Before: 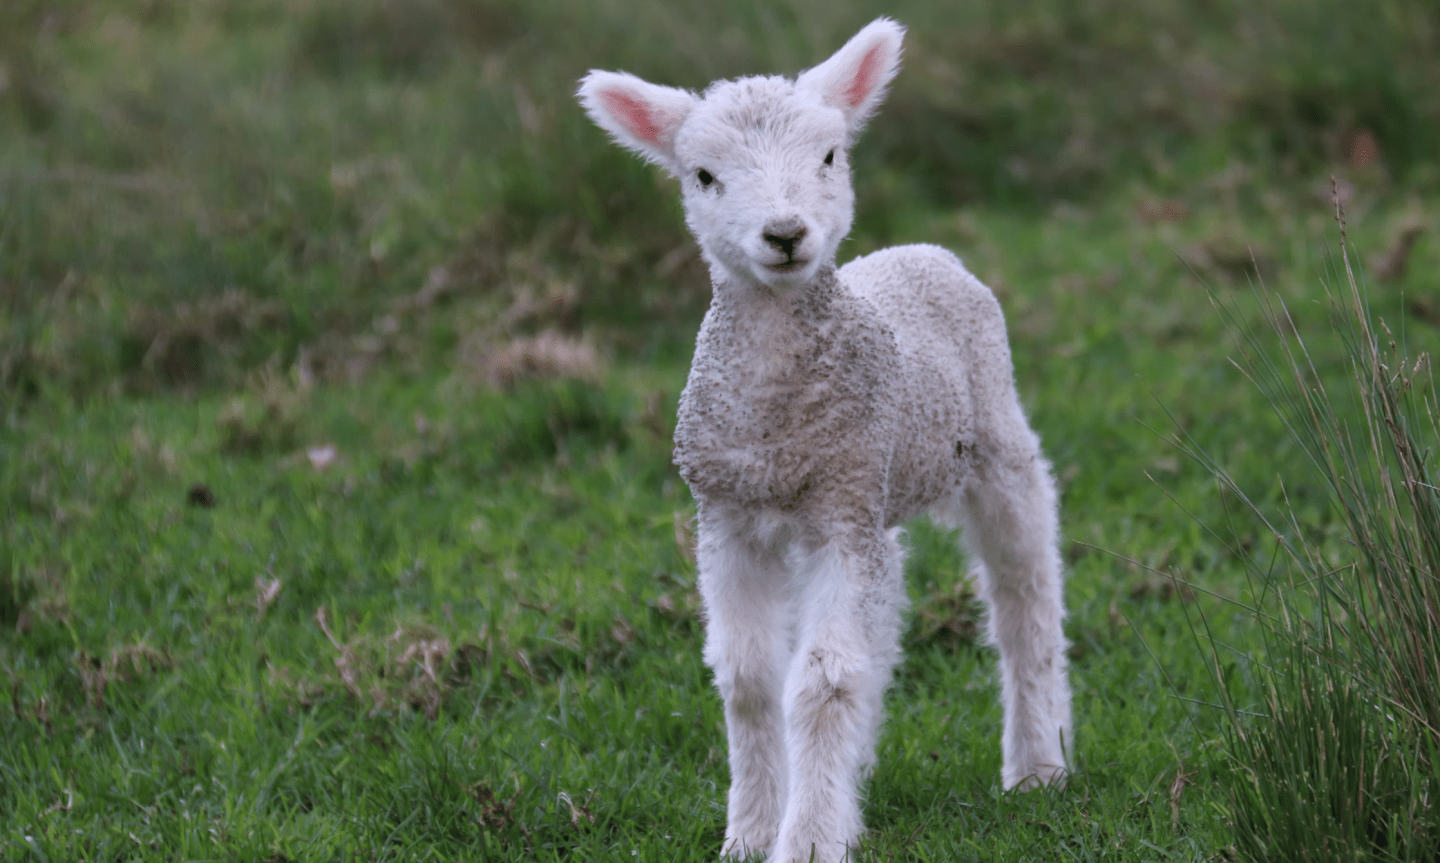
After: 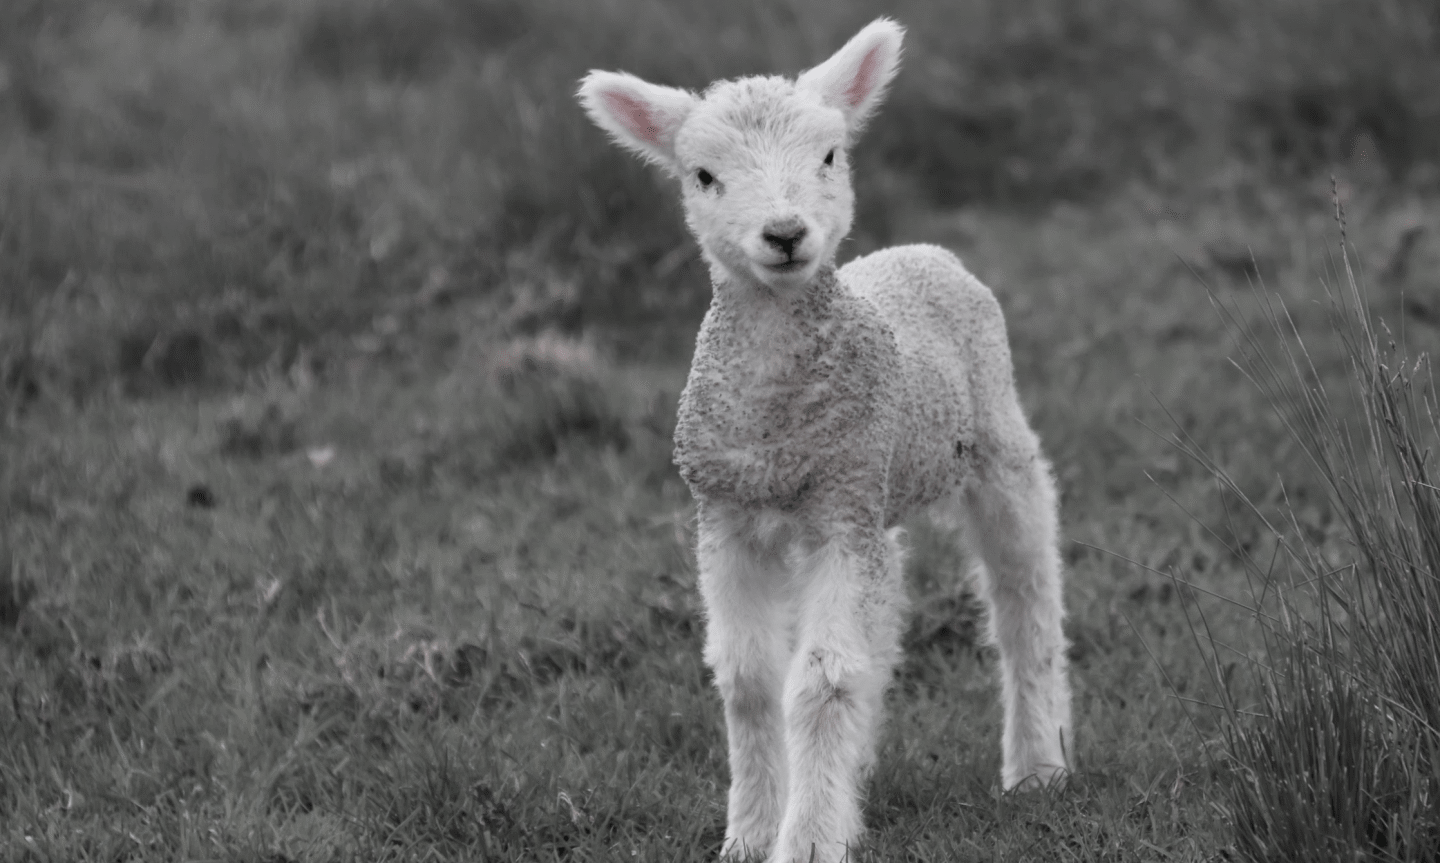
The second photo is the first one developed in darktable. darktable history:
color zones: curves: ch1 [(0, 0.34) (0.143, 0.164) (0.286, 0.152) (0.429, 0.176) (0.571, 0.173) (0.714, 0.188) (0.857, 0.199) (1, 0.34)], mix 41.66%
